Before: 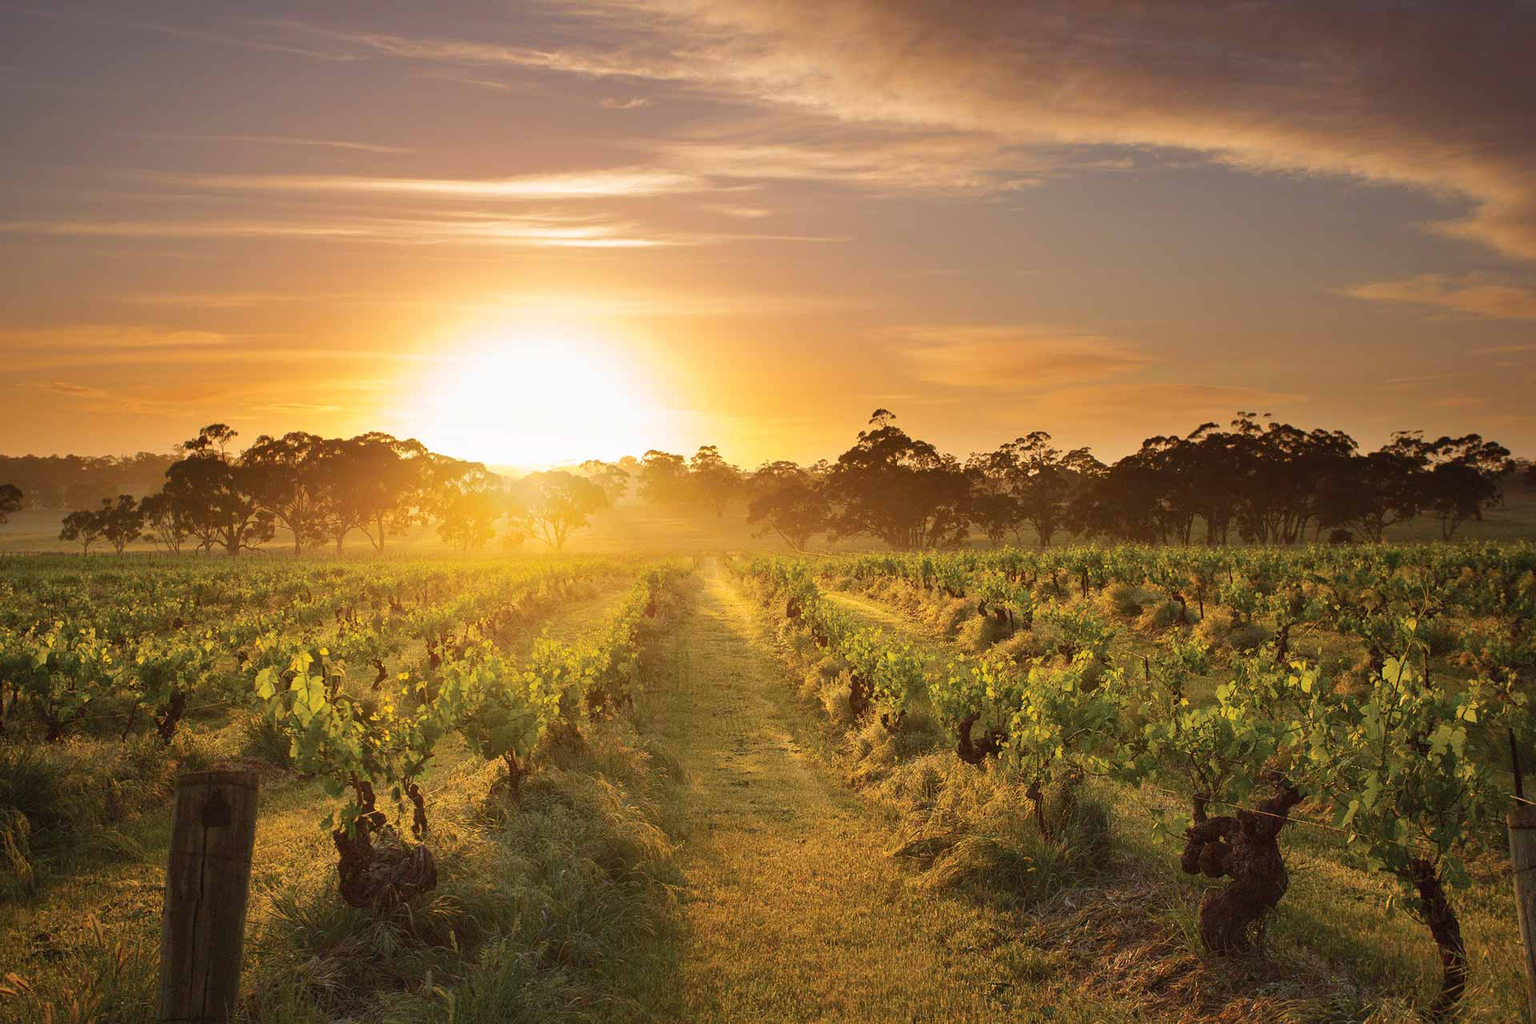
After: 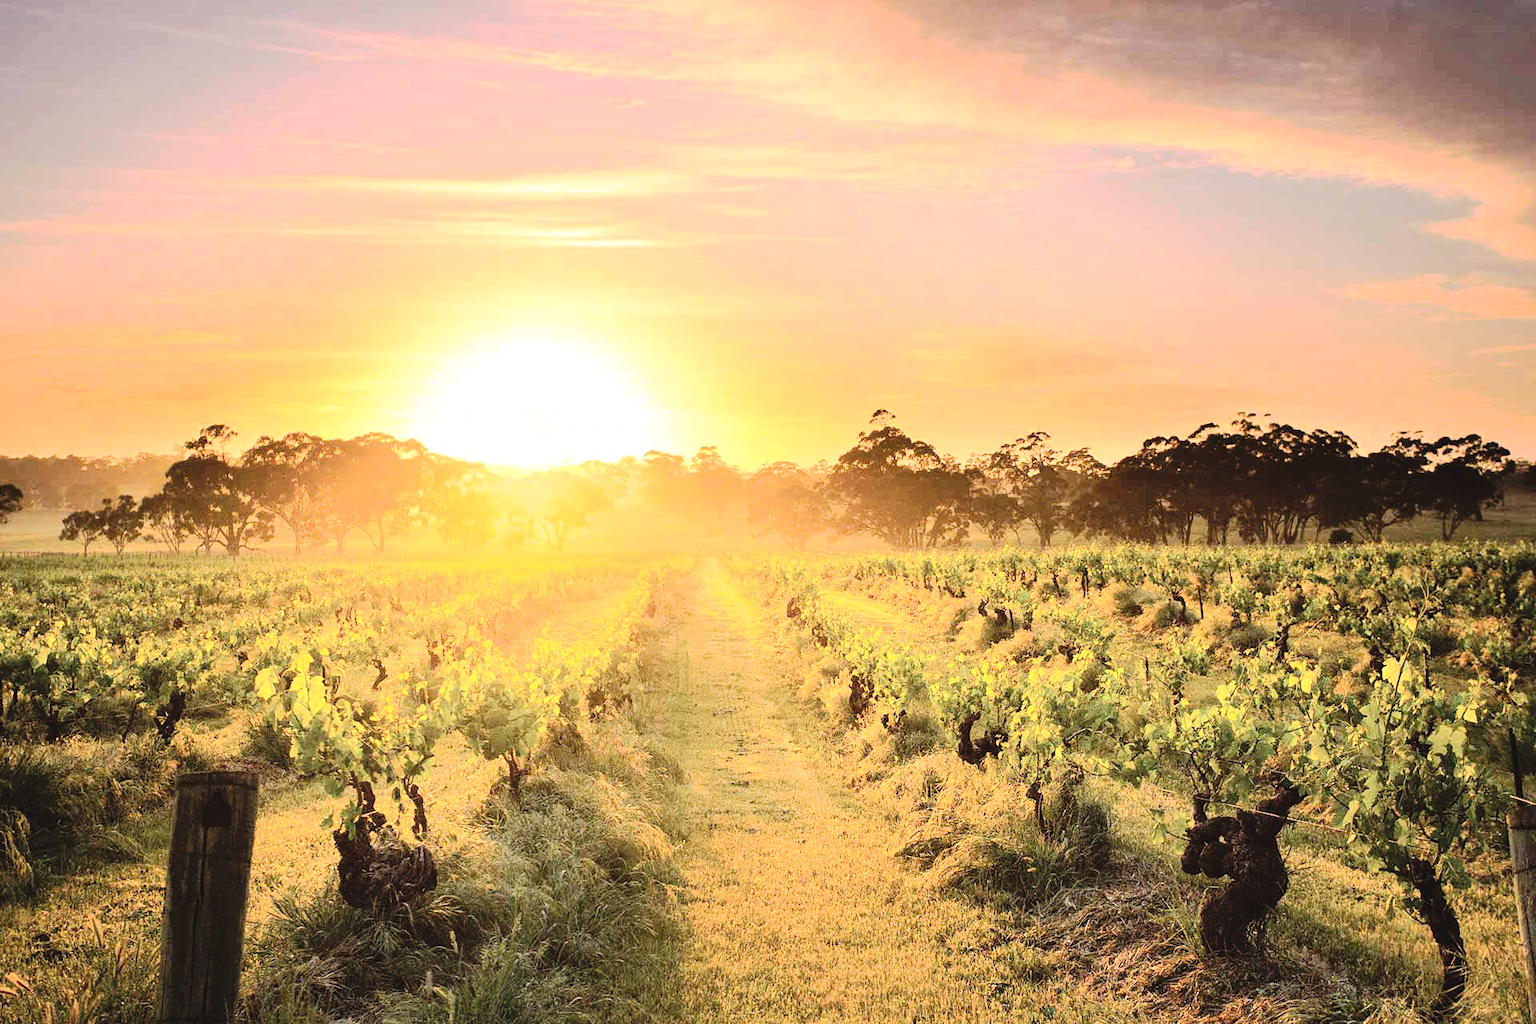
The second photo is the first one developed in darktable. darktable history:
exposure: black level correction 0, exposure 0.5 EV, compensate highlight preservation false
rgb curve: curves: ch0 [(0, 0) (0.21, 0.15) (0.24, 0.21) (0.5, 0.75) (0.75, 0.96) (0.89, 0.99) (1, 1)]; ch1 [(0, 0.02) (0.21, 0.13) (0.25, 0.2) (0.5, 0.67) (0.75, 0.9) (0.89, 0.97) (1, 1)]; ch2 [(0, 0.02) (0.21, 0.13) (0.25, 0.2) (0.5, 0.67) (0.75, 0.9) (0.89, 0.97) (1, 1)], compensate middle gray true
tone curve: curves: ch0 [(0, 0) (0.003, 0.048) (0.011, 0.055) (0.025, 0.065) (0.044, 0.089) (0.069, 0.111) (0.1, 0.132) (0.136, 0.163) (0.177, 0.21) (0.224, 0.259) (0.277, 0.323) (0.335, 0.385) (0.399, 0.442) (0.468, 0.508) (0.543, 0.578) (0.623, 0.648) (0.709, 0.716) (0.801, 0.781) (0.898, 0.845) (1, 1)], preserve colors none
